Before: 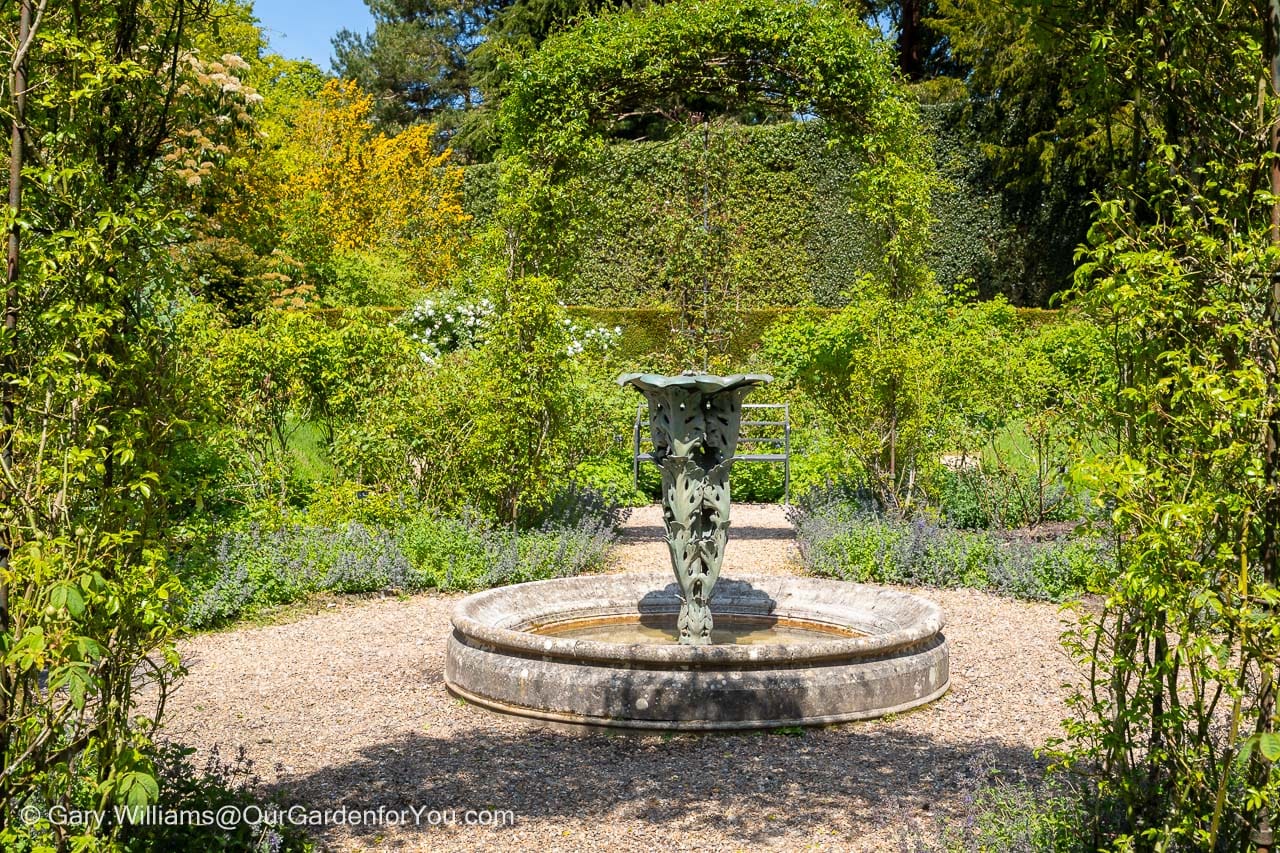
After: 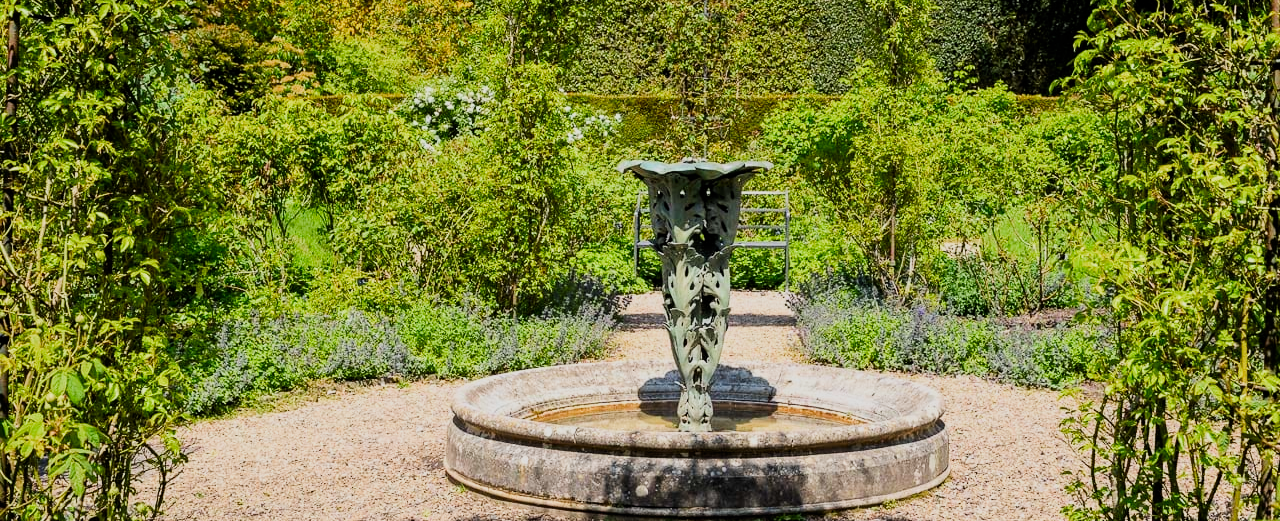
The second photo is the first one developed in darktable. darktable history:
crop and rotate: top 24.987%, bottom 13.928%
contrast brightness saturation: contrast 0.167, saturation 0.311
filmic rgb: black relative exposure -7.65 EV, white relative exposure 4.56 EV, hardness 3.61, add noise in highlights 0.001, color science v3 (2019), use custom middle-gray values true, contrast in highlights soft
